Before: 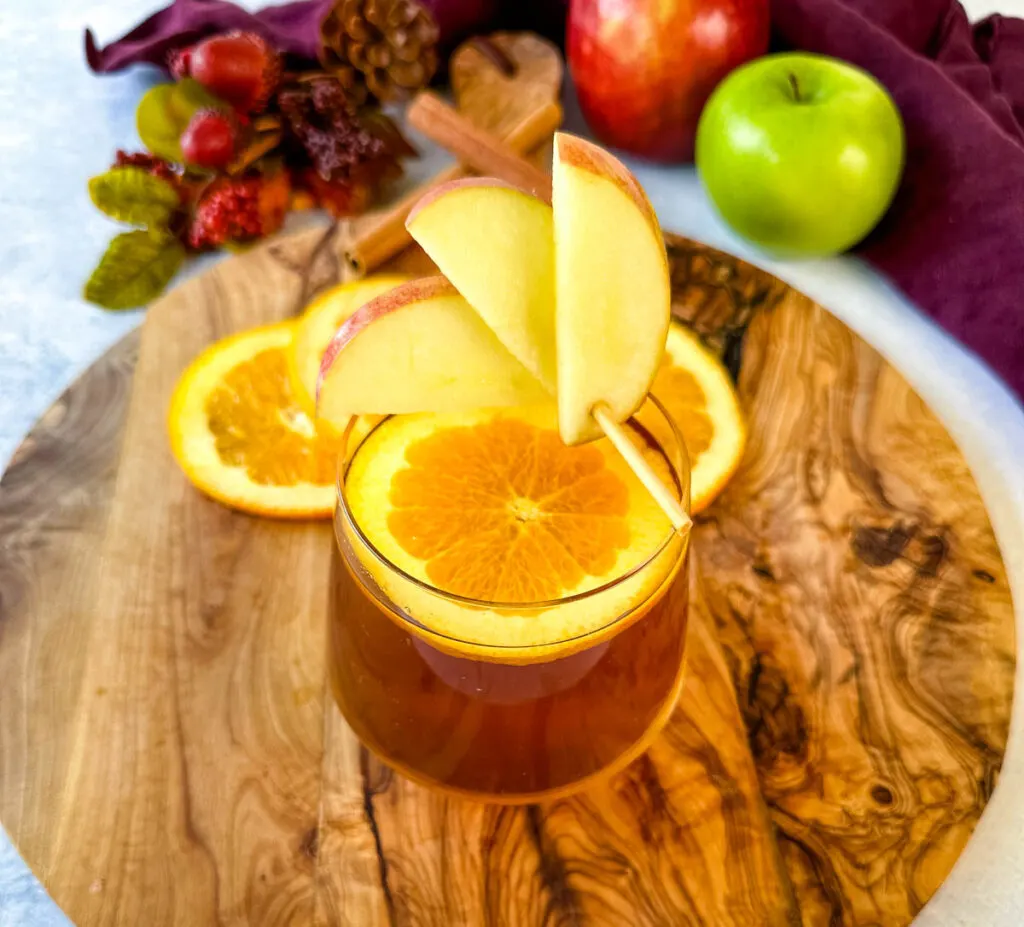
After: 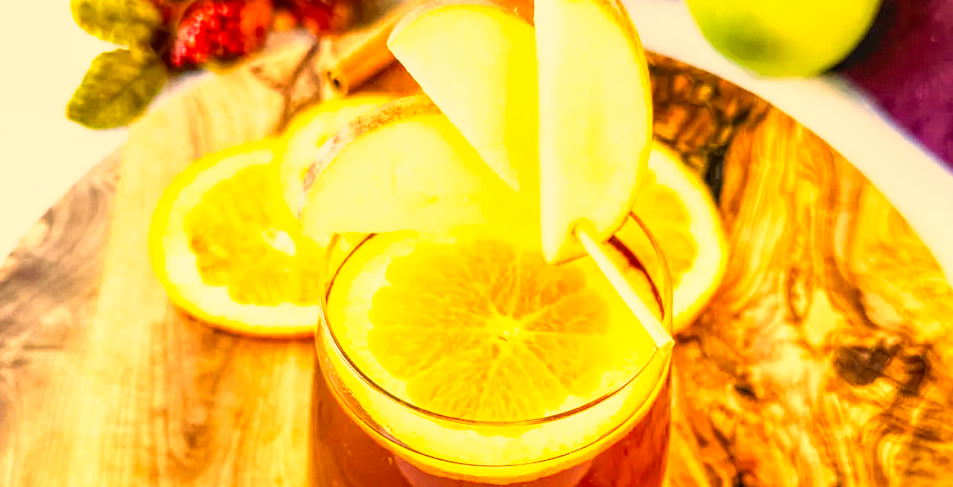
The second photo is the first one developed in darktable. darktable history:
color correction: highlights a* 14.85, highlights b* 31.59
crop: left 1.813%, top 19.543%, right 5.055%, bottom 27.859%
local contrast: on, module defaults
base curve: curves: ch0 [(0, 0) (0.495, 0.917) (1, 1)], preserve colors none
